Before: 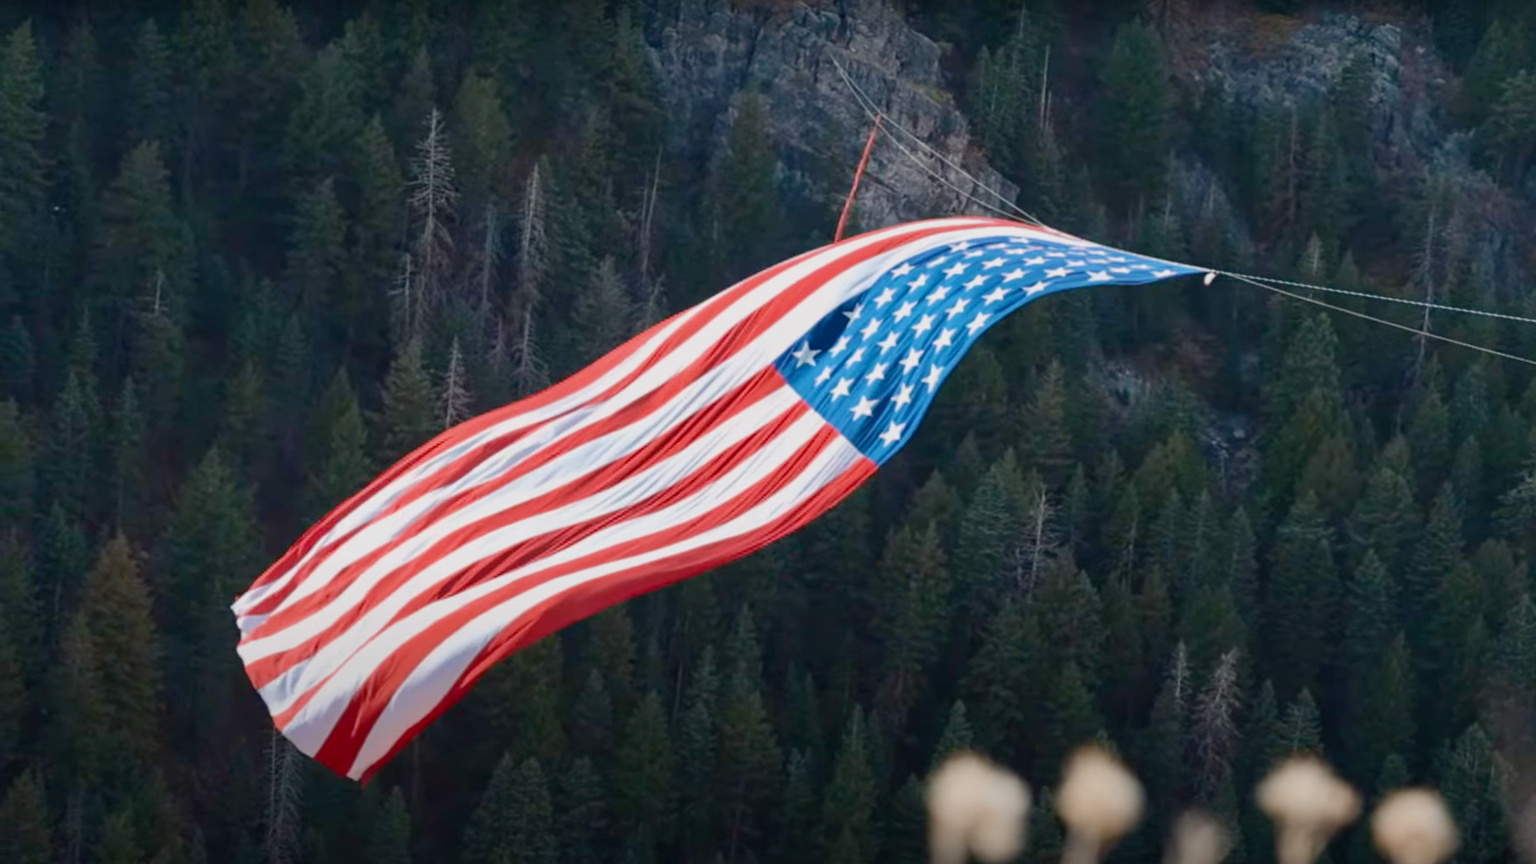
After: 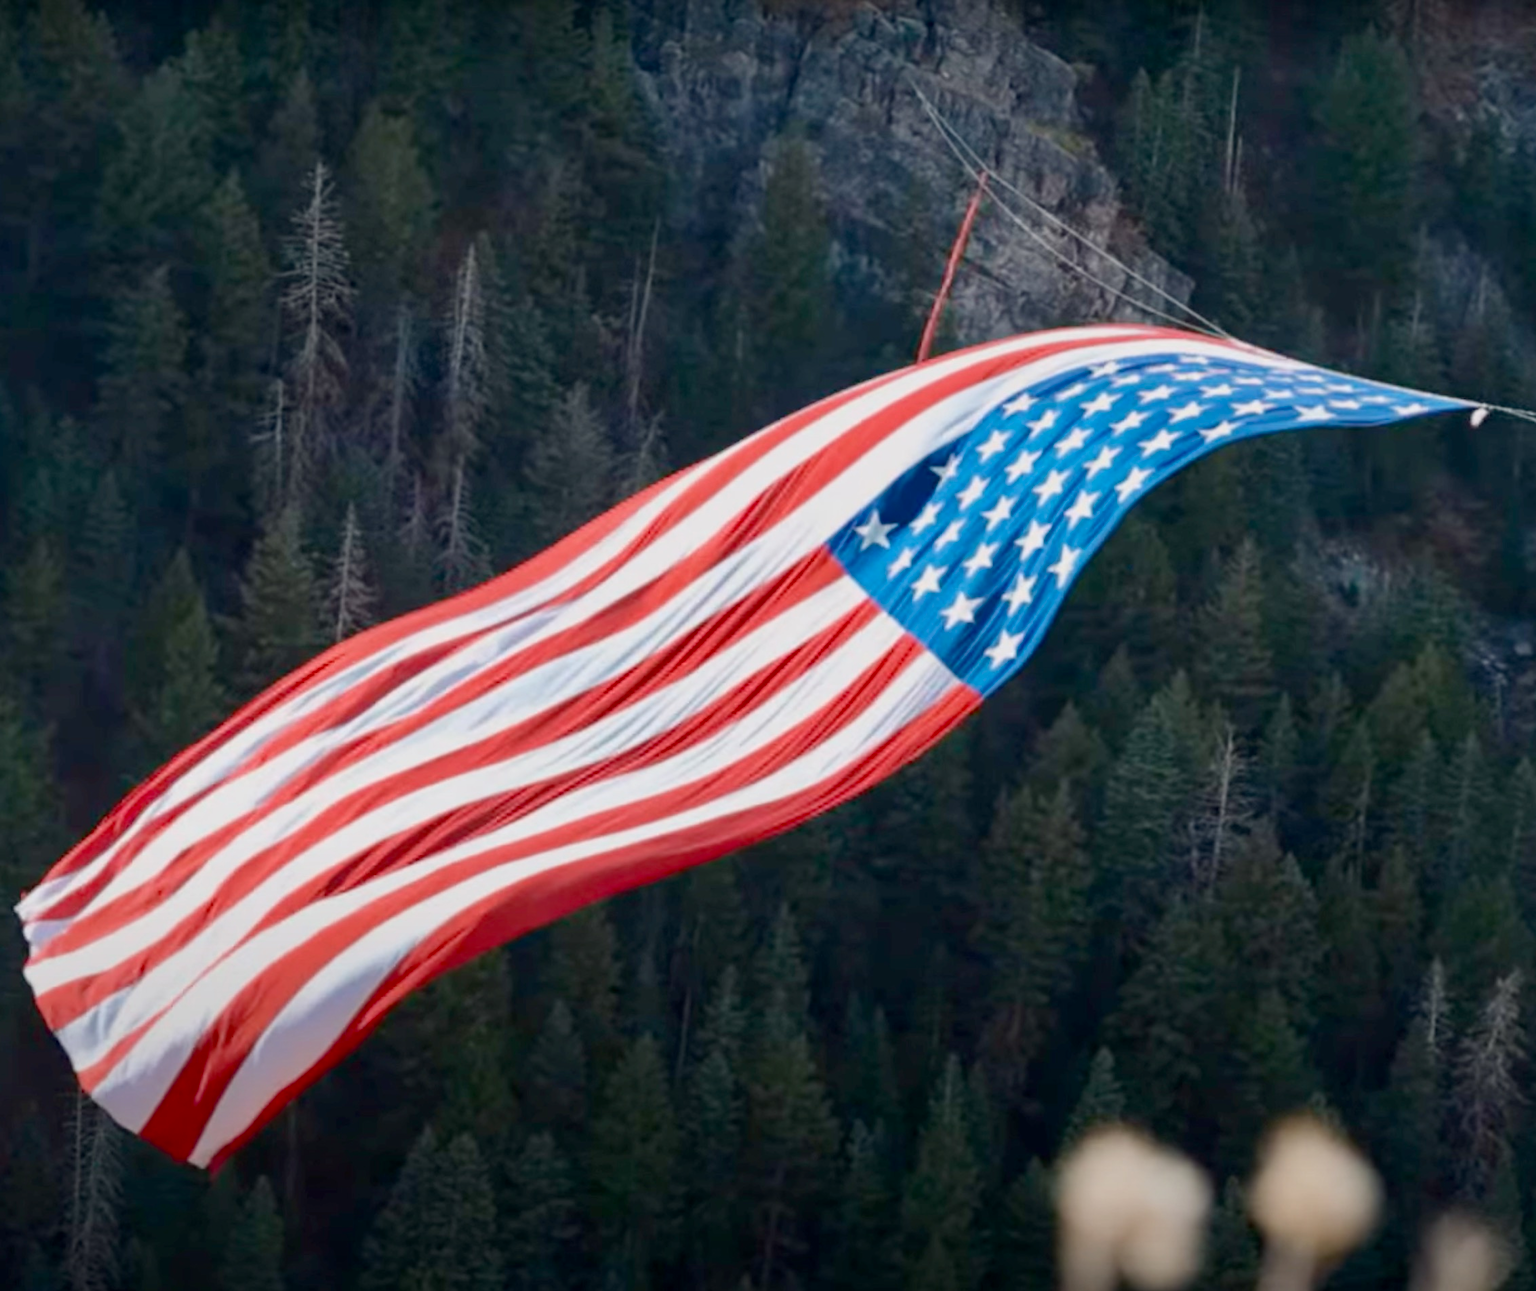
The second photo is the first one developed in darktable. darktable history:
crop and rotate: left 14.42%, right 18.725%
